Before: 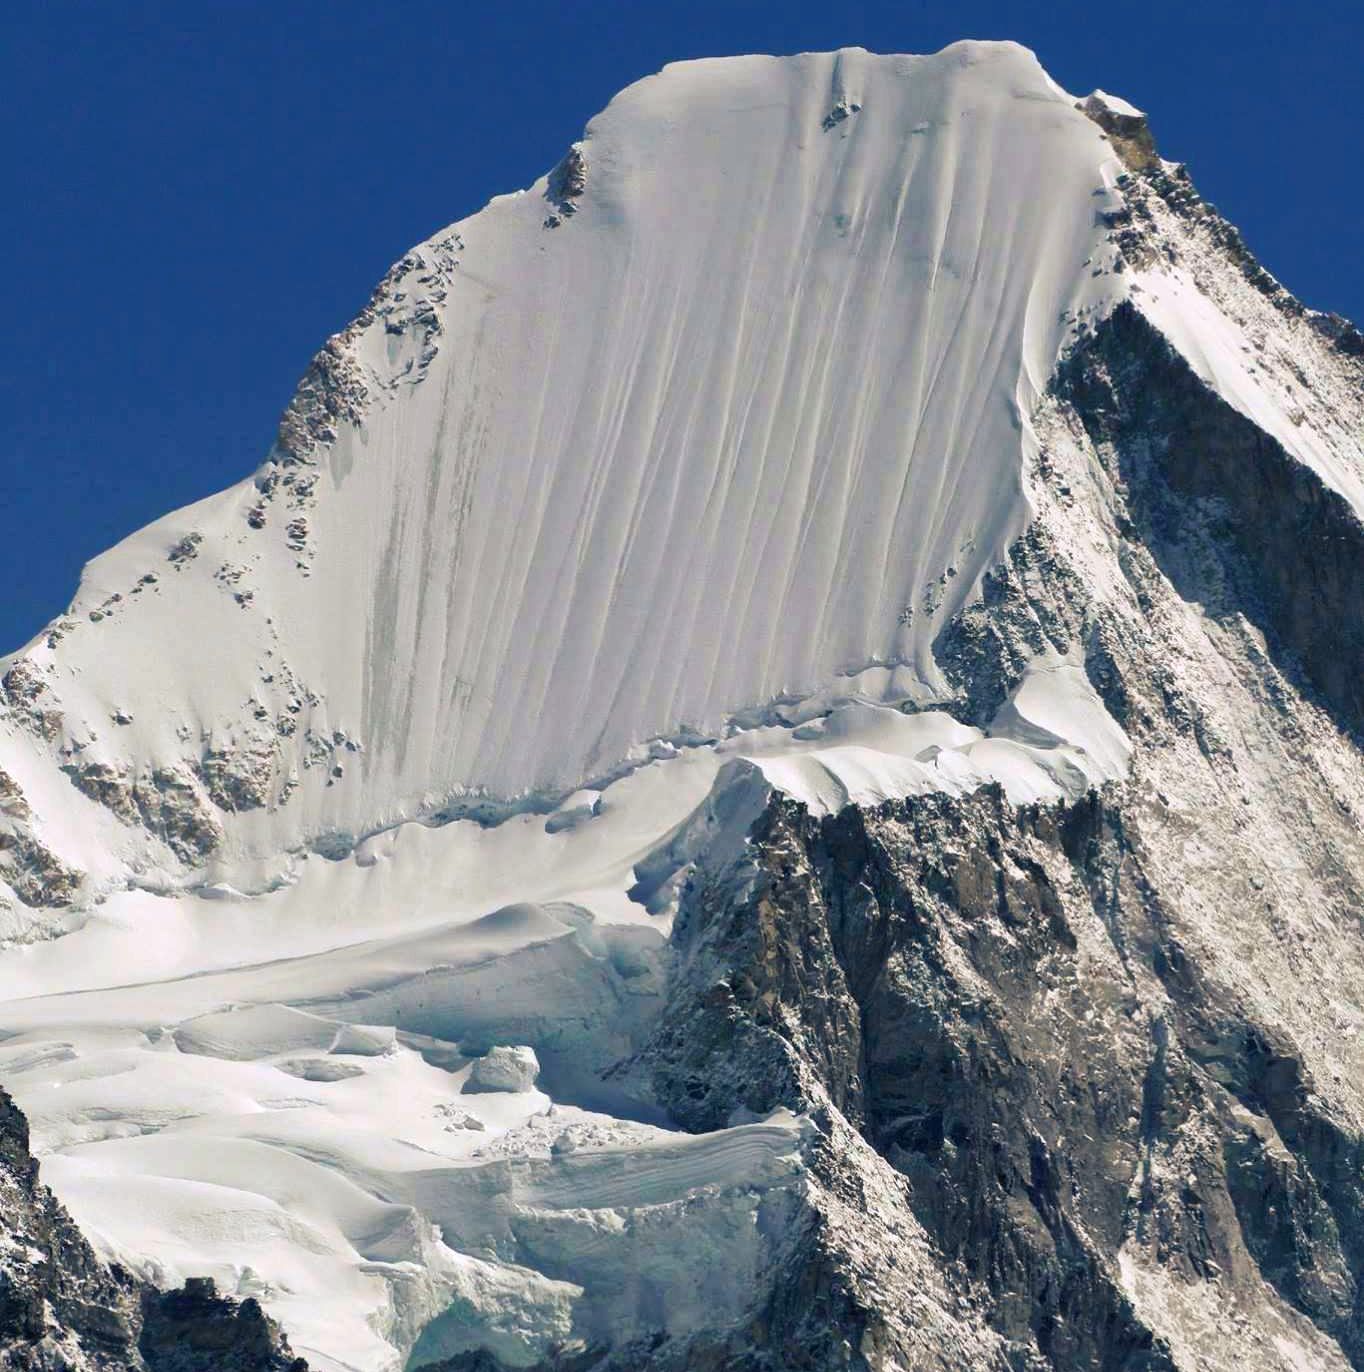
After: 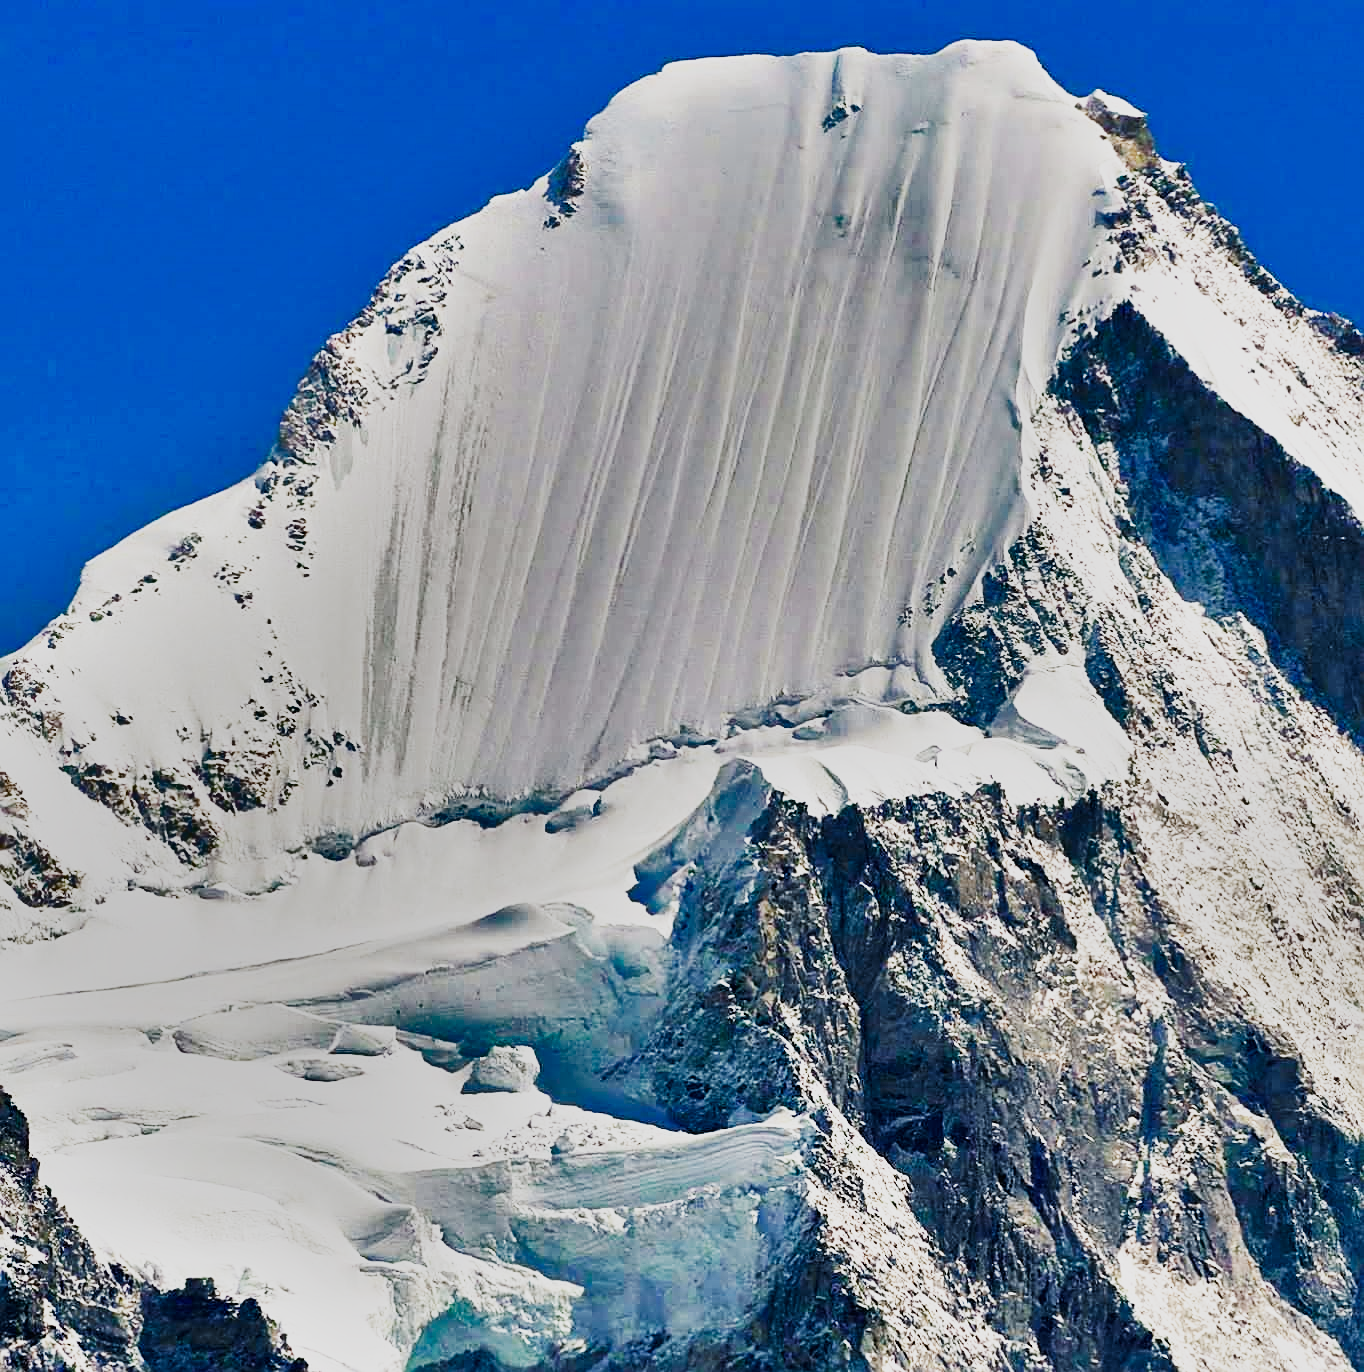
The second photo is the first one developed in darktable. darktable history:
base curve: curves: ch0 [(0, 0) (0.007, 0.004) (0.027, 0.03) (0.046, 0.07) (0.207, 0.54) (0.442, 0.872) (0.673, 0.972) (1, 1)], preserve colors none
sharpen: amount 0.6
shadows and highlights: shadows 80.73, white point adjustment -9.07, highlights -61.46, soften with gaussian
